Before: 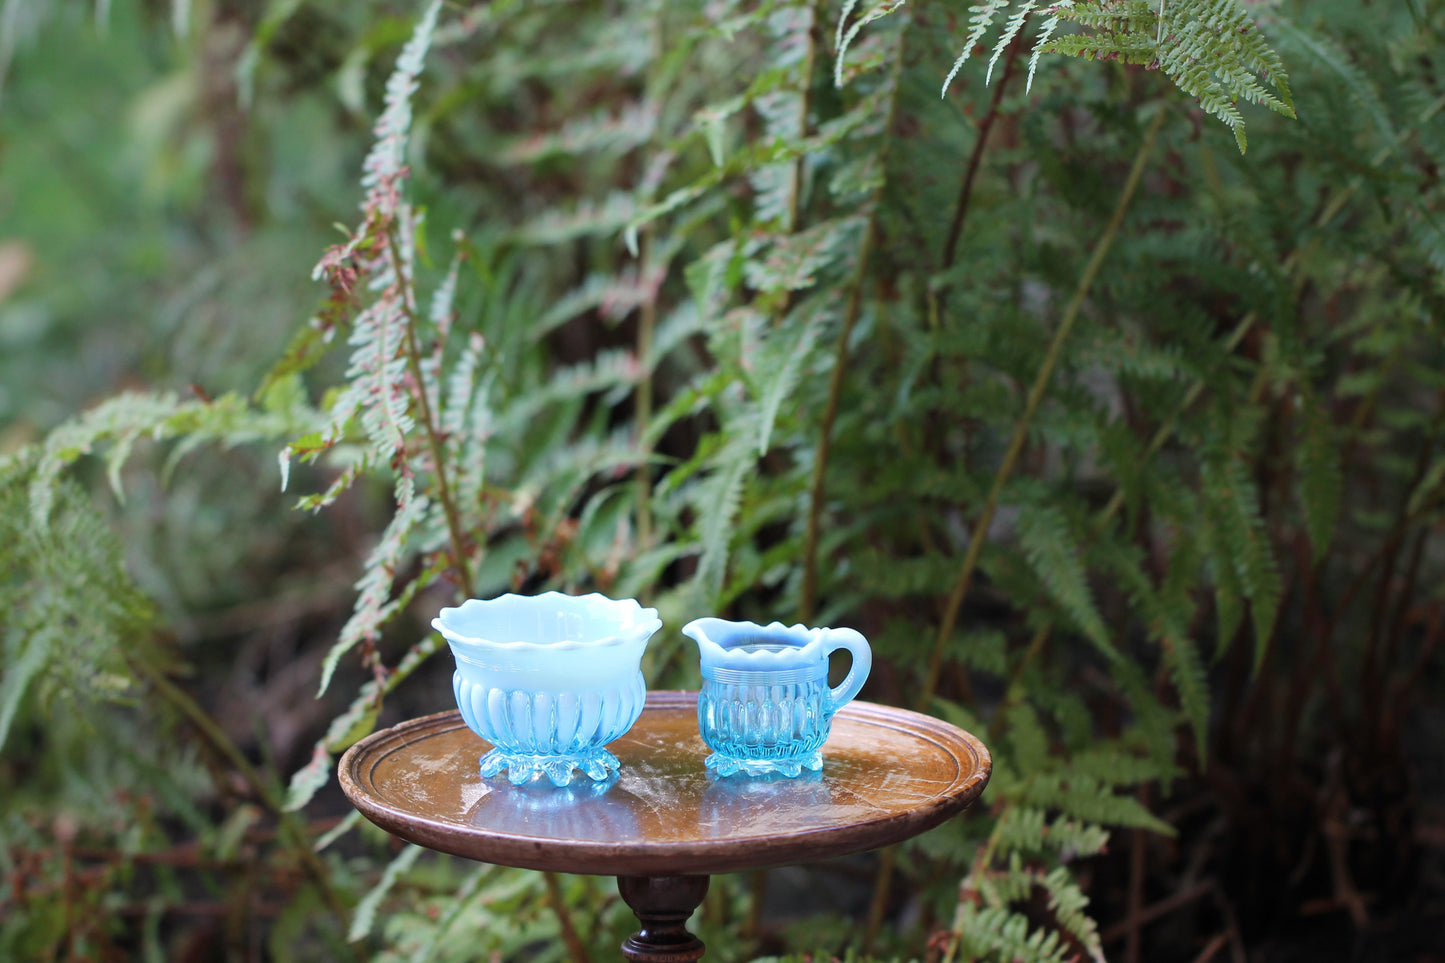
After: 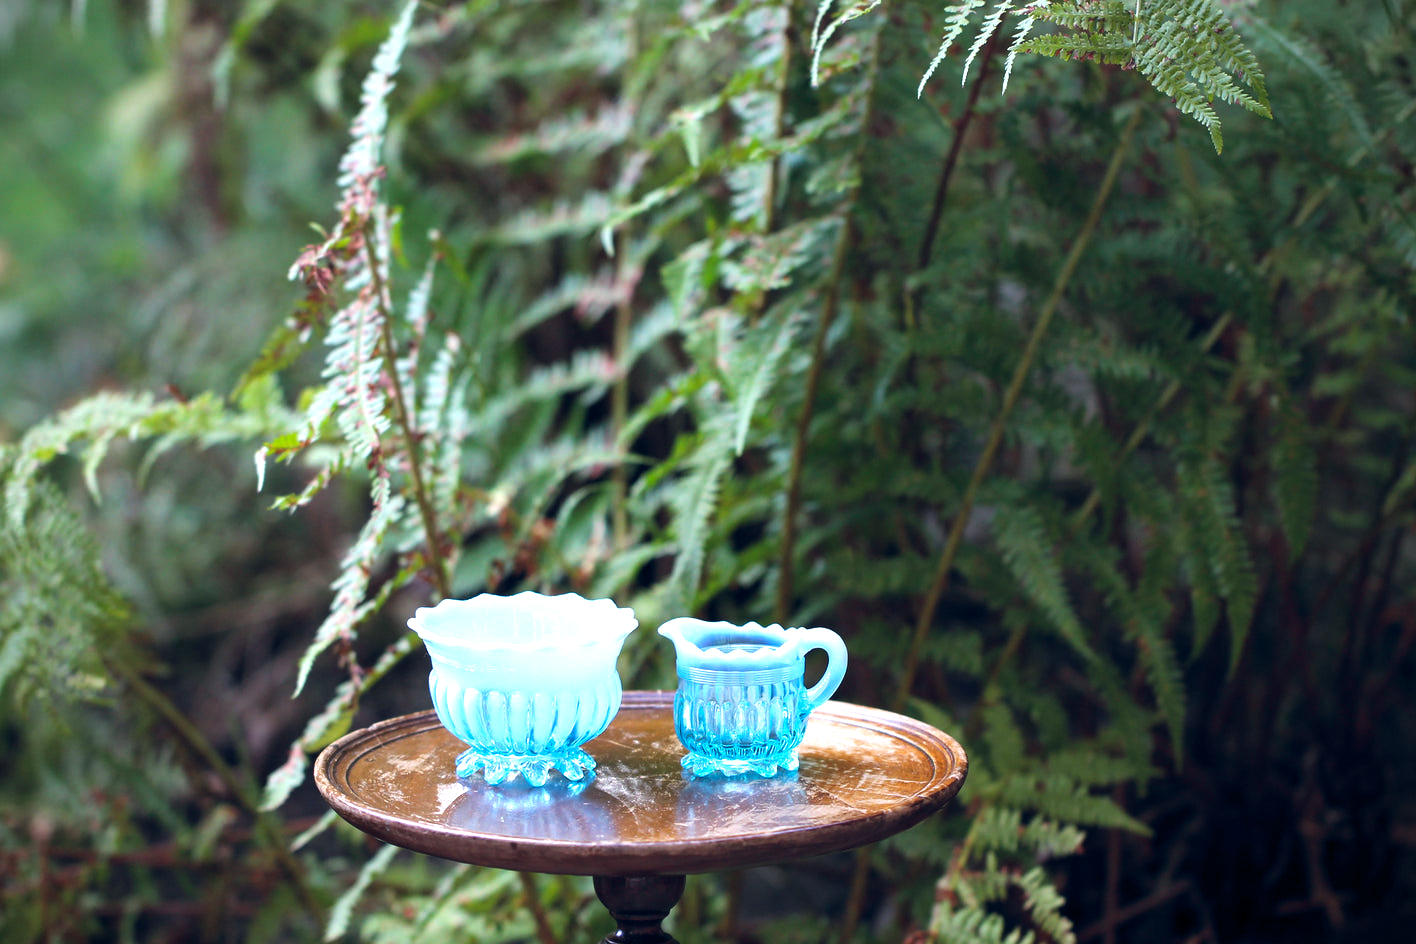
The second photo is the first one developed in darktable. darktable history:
crop: left 1.712%, right 0.272%, bottom 1.95%
color balance rgb: global offset › chroma 0.122%, global offset › hue 253.22°, perceptual saturation grading › global saturation 13.417%, perceptual brilliance grading › global brilliance 21.557%, perceptual brilliance grading › shadows -34.569%
vignetting: fall-off start 99.26%
